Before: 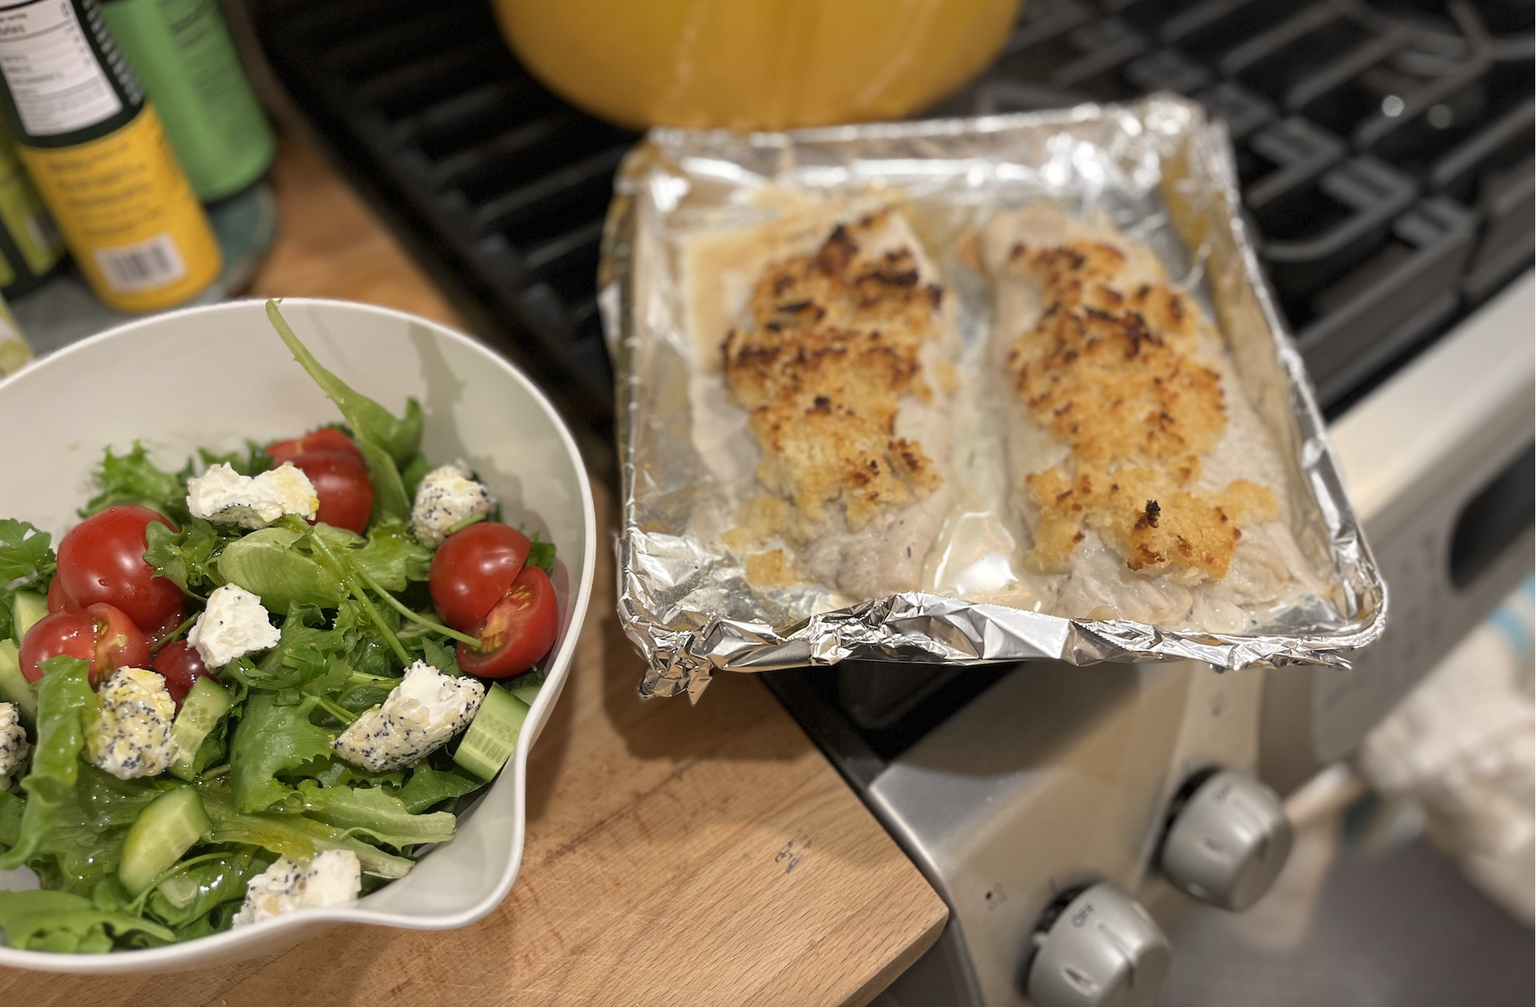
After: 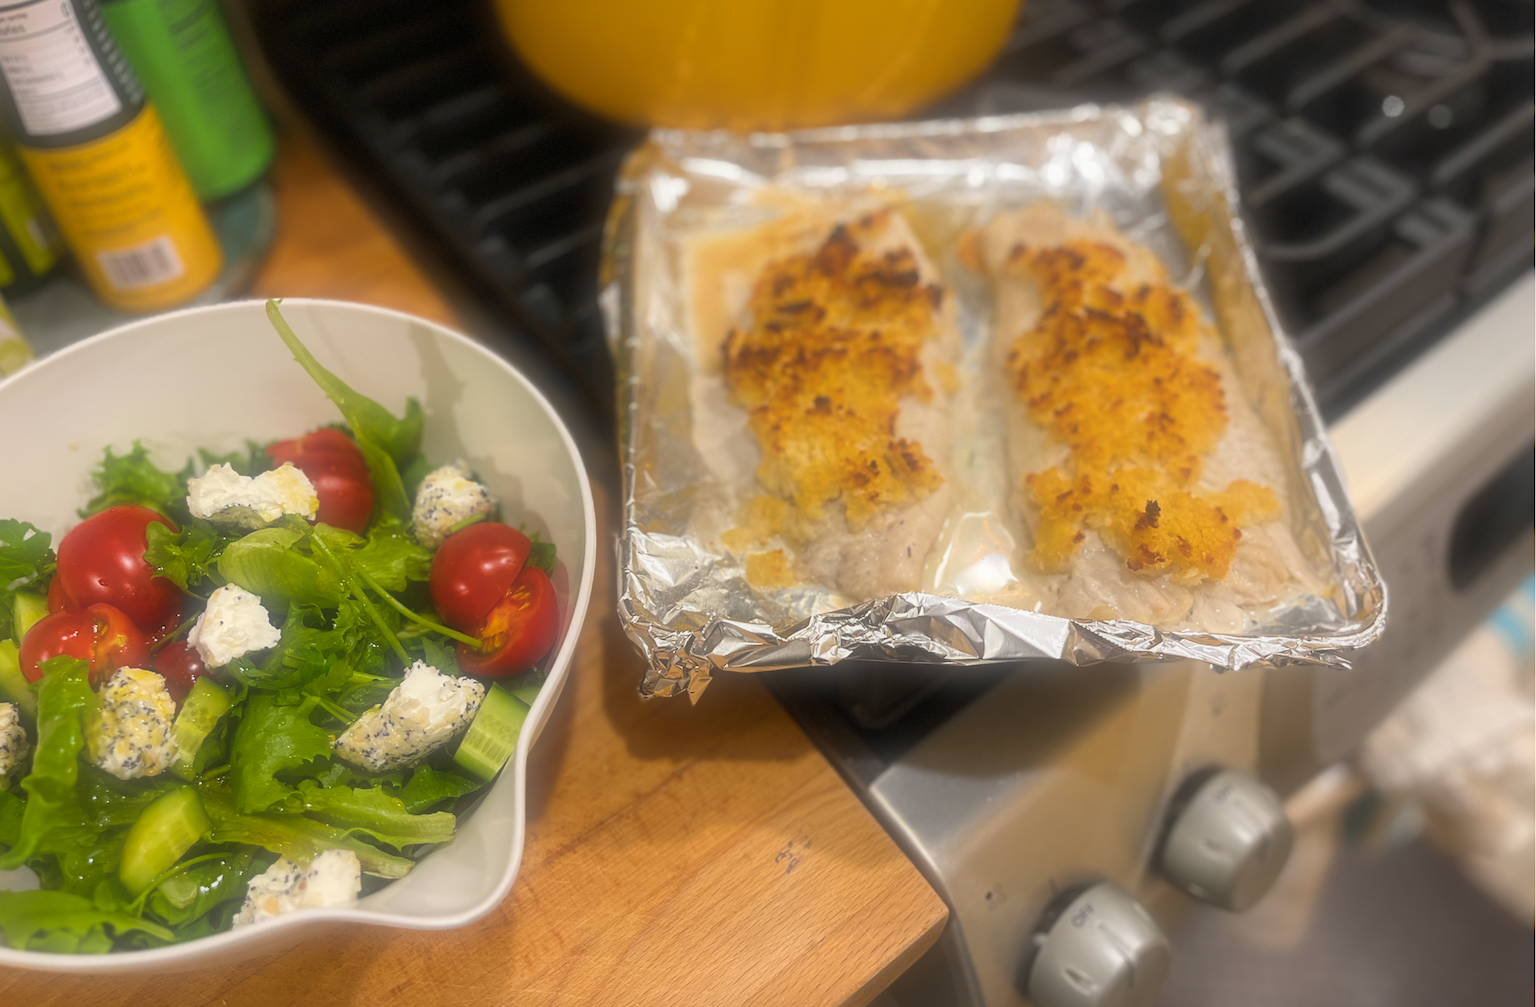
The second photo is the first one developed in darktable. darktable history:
color balance rgb: linear chroma grading › global chroma 15%, perceptual saturation grading › global saturation 30%
soften: size 60.24%, saturation 65.46%, brightness 0.506 EV, mix 25.7%
